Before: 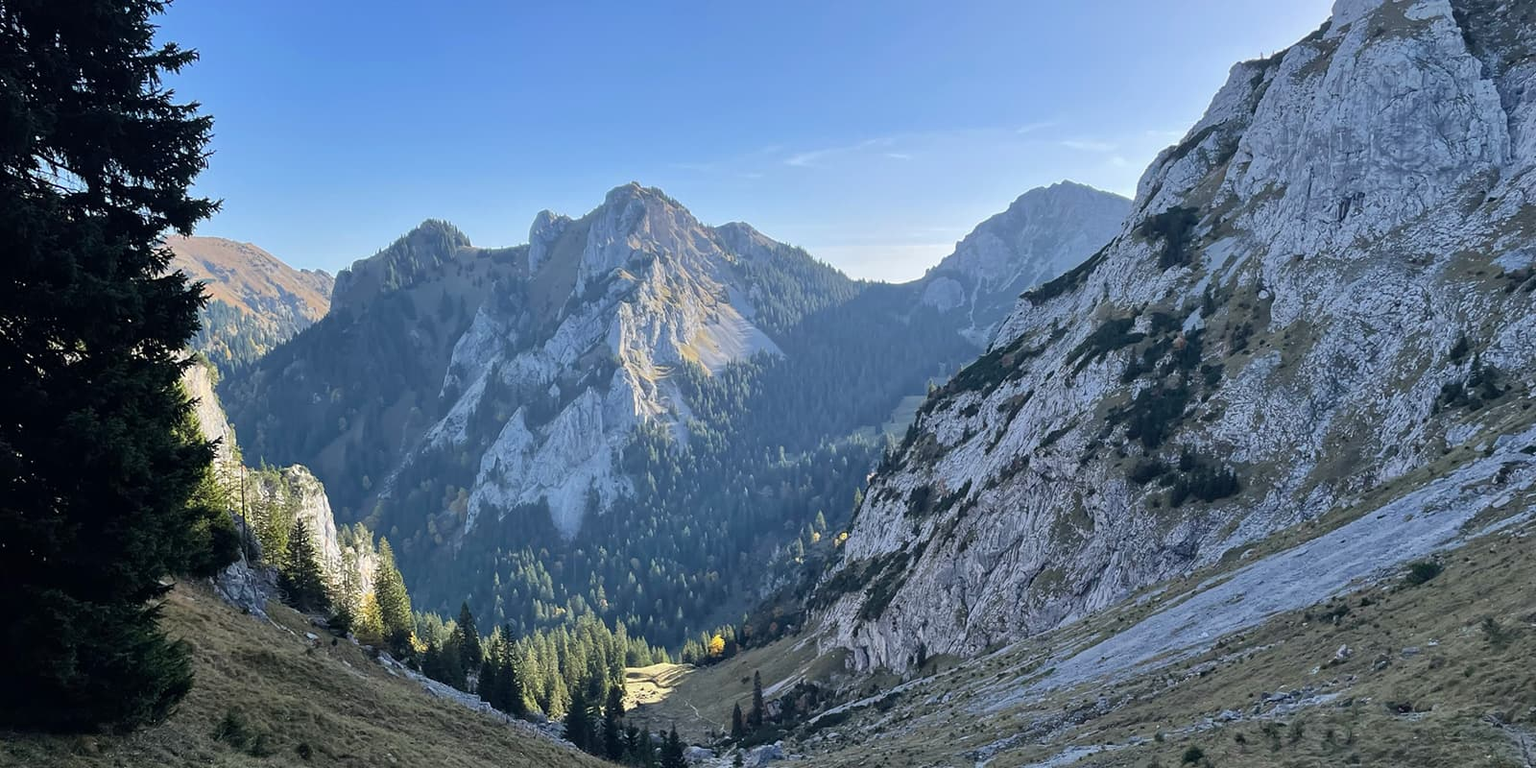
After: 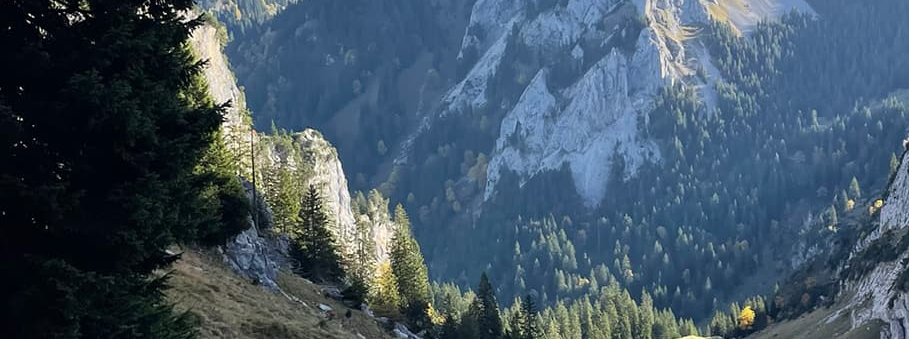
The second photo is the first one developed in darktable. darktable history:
crop: top 44.495%, right 43.15%, bottom 13.045%
